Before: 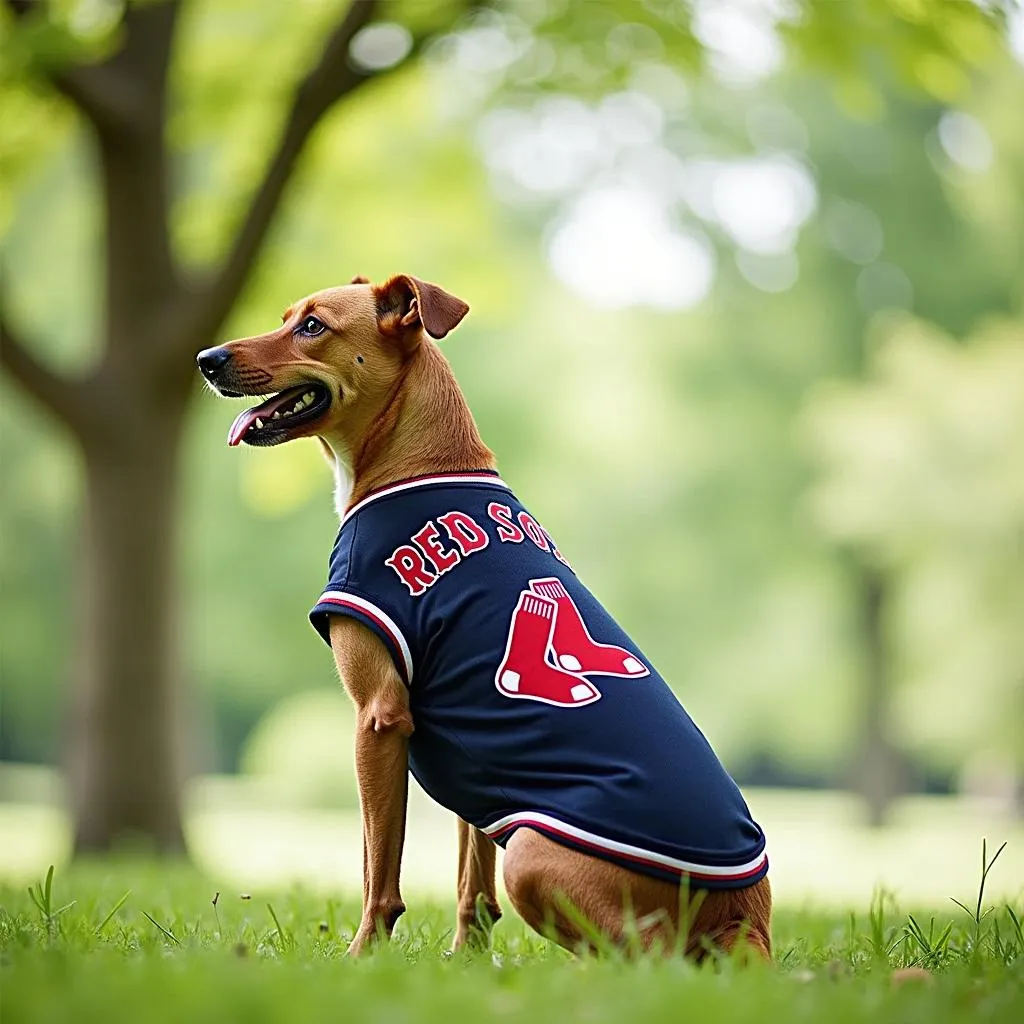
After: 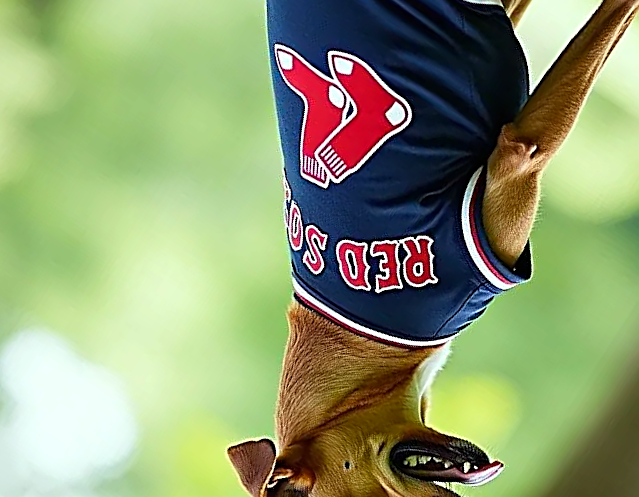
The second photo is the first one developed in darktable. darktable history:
sharpen: on, module defaults
color correction: highlights a* -6.89, highlights b* 0.8
crop and rotate: angle 146.97°, left 9.095%, top 15.615%, right 4.443%, bottom 17.18%
color balance rgb: linear chroma grading › global chroma 9.154%, perceptual saturation grading › global saturation 0.314%, global vibrance 9.241%
